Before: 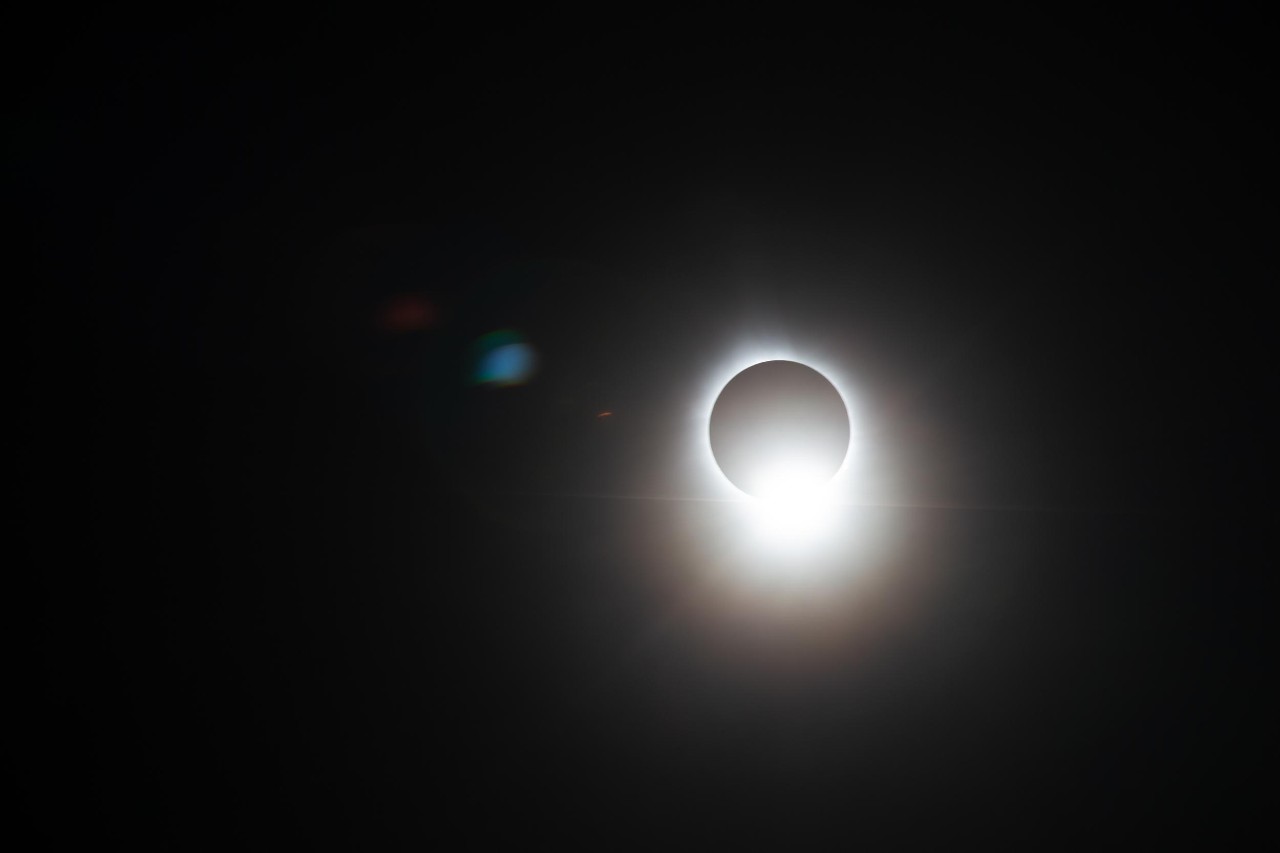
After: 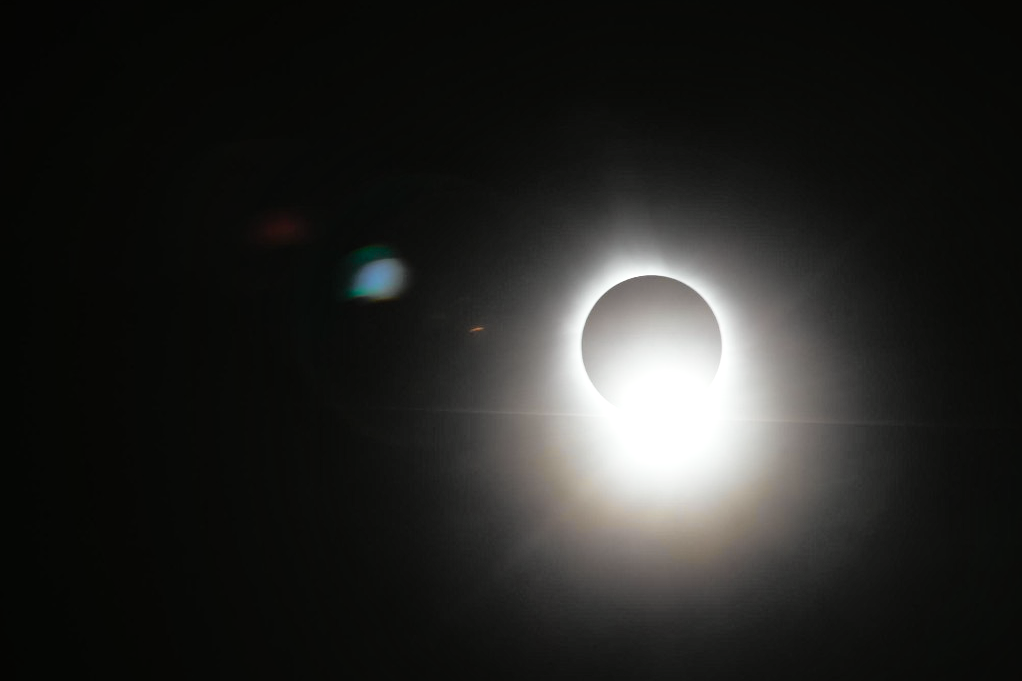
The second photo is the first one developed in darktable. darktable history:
crop and rotate: left 10.071%, top 10.071%, right 10.02%, bottom 10.02%
tone curve: curves: ch0 [(0, 0.008) (0.107, 0.091) (0.278, 0.351) (0.457, 0.562) (0.628, 0.738) (0.839, 0.909) (0.998, 0.978)]; ch1 [(0, 0) (0.437, 0.408) (0.474, 0.479) (0.502, 0.5) (0.527, 0.519) (0.561, 0.575) (0.608, 0.665) (0.669, 0.748) (0.859, 0.899) (1, 1)]; ch2 [(0, 0) (0.33, 0.301) (0.421, 0.443) (0.473, 0.498) (0.502, 0.504) (0.522, 0.527) (0.549, 0.583) (0.644, 0.703) (1, 1)], color space Lab, independent channels, preserve colors none
local contrast: mode bilateral grid, contrast 25, coarseness 60, detail 151%, midtone range 0.2
